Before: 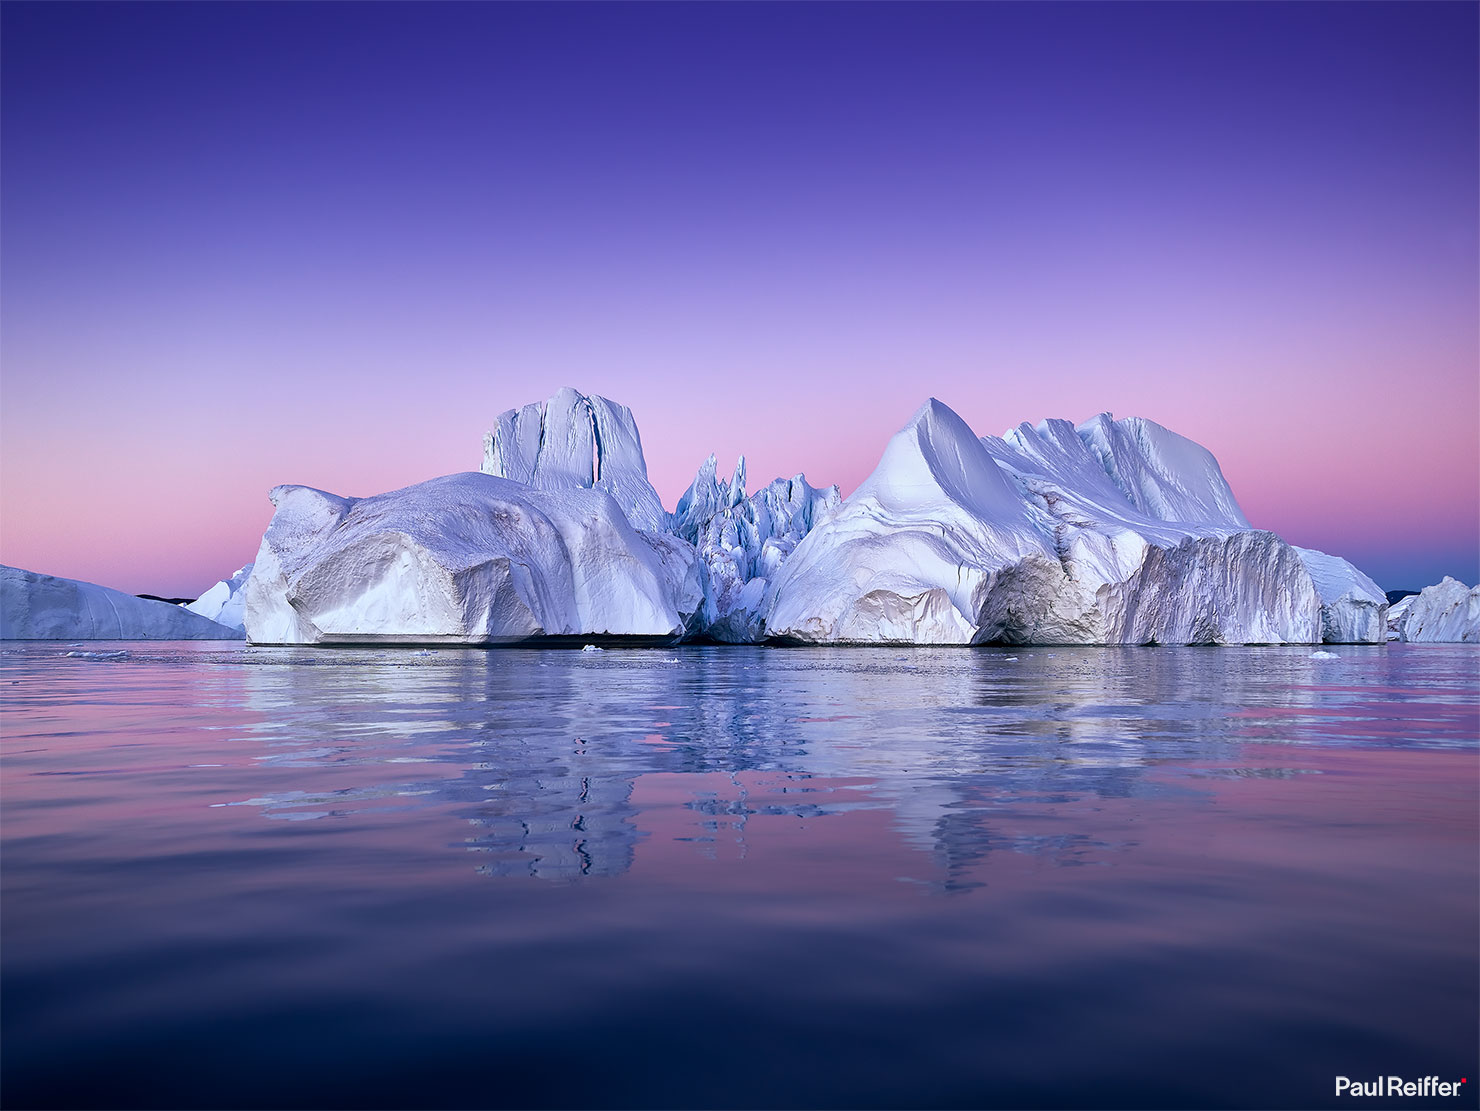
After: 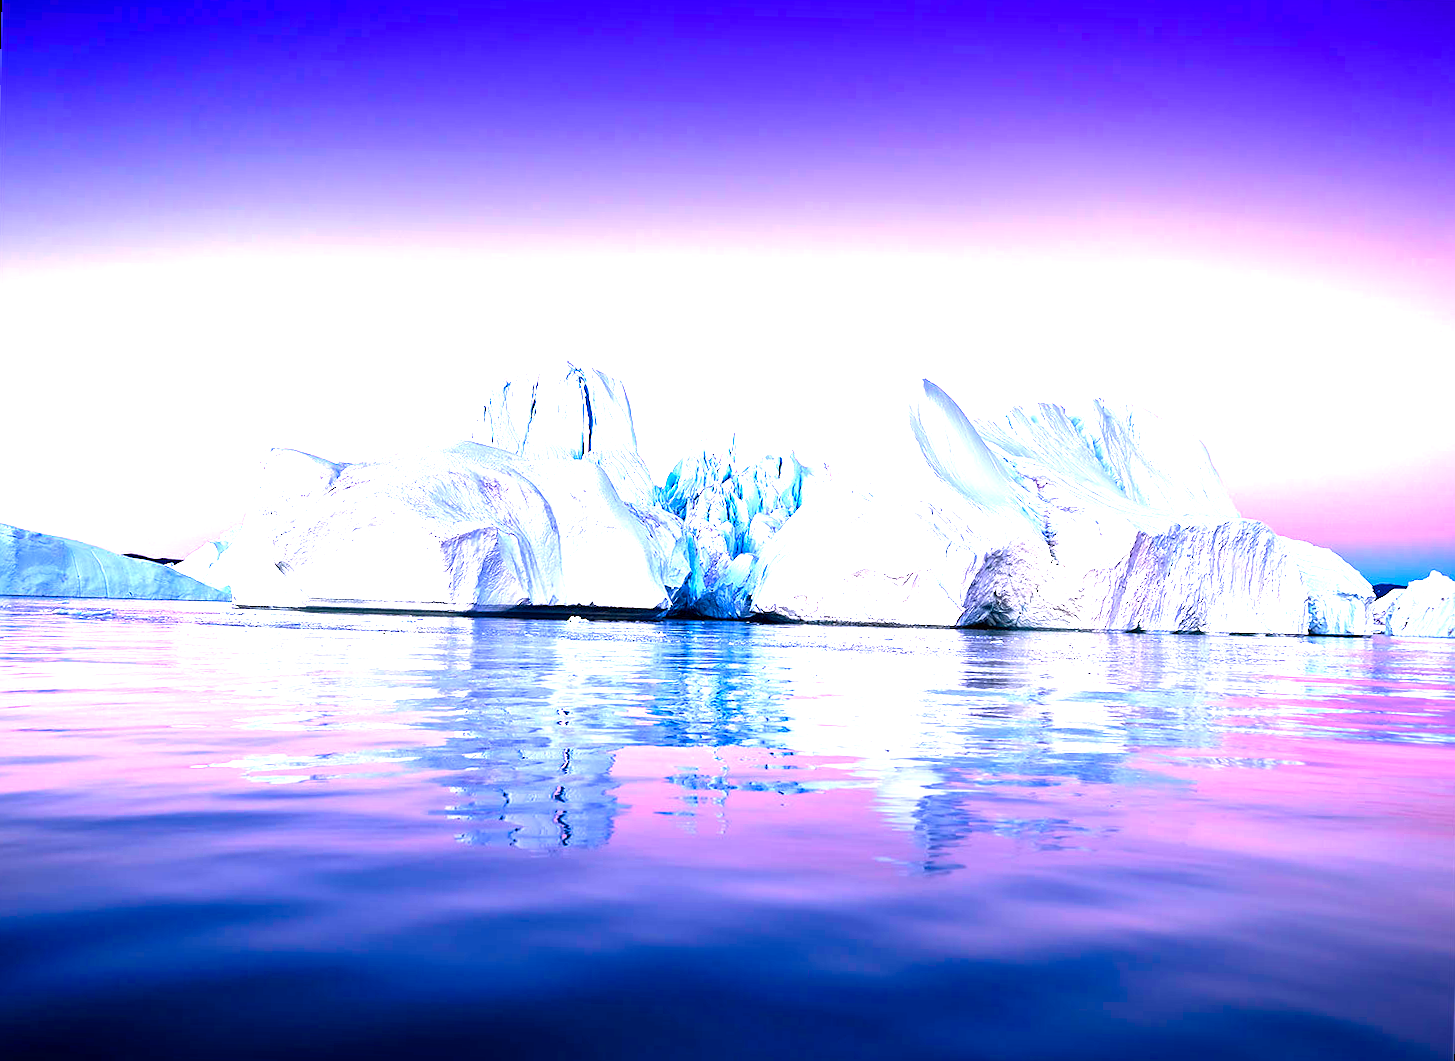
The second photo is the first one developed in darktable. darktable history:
exposure: black level correction 0, exposure 1.75 EV, compensate exposure bias true, compensate highlight preservation false
rotate and perspective: rotation 1.57°, crop left 0.018, crop right 0.982, crop top 0.039, crop bottom 0.961
color balance rgb: linear chroma grading › global chroma 9%, perceptual saturation grading › global saturation 36%, perceptual saturation grading › shadows 35%, perceptual brilliance grading › global brilliance 15%, perceptual brilliance grading › shadows -35%, global vibrance 15%
